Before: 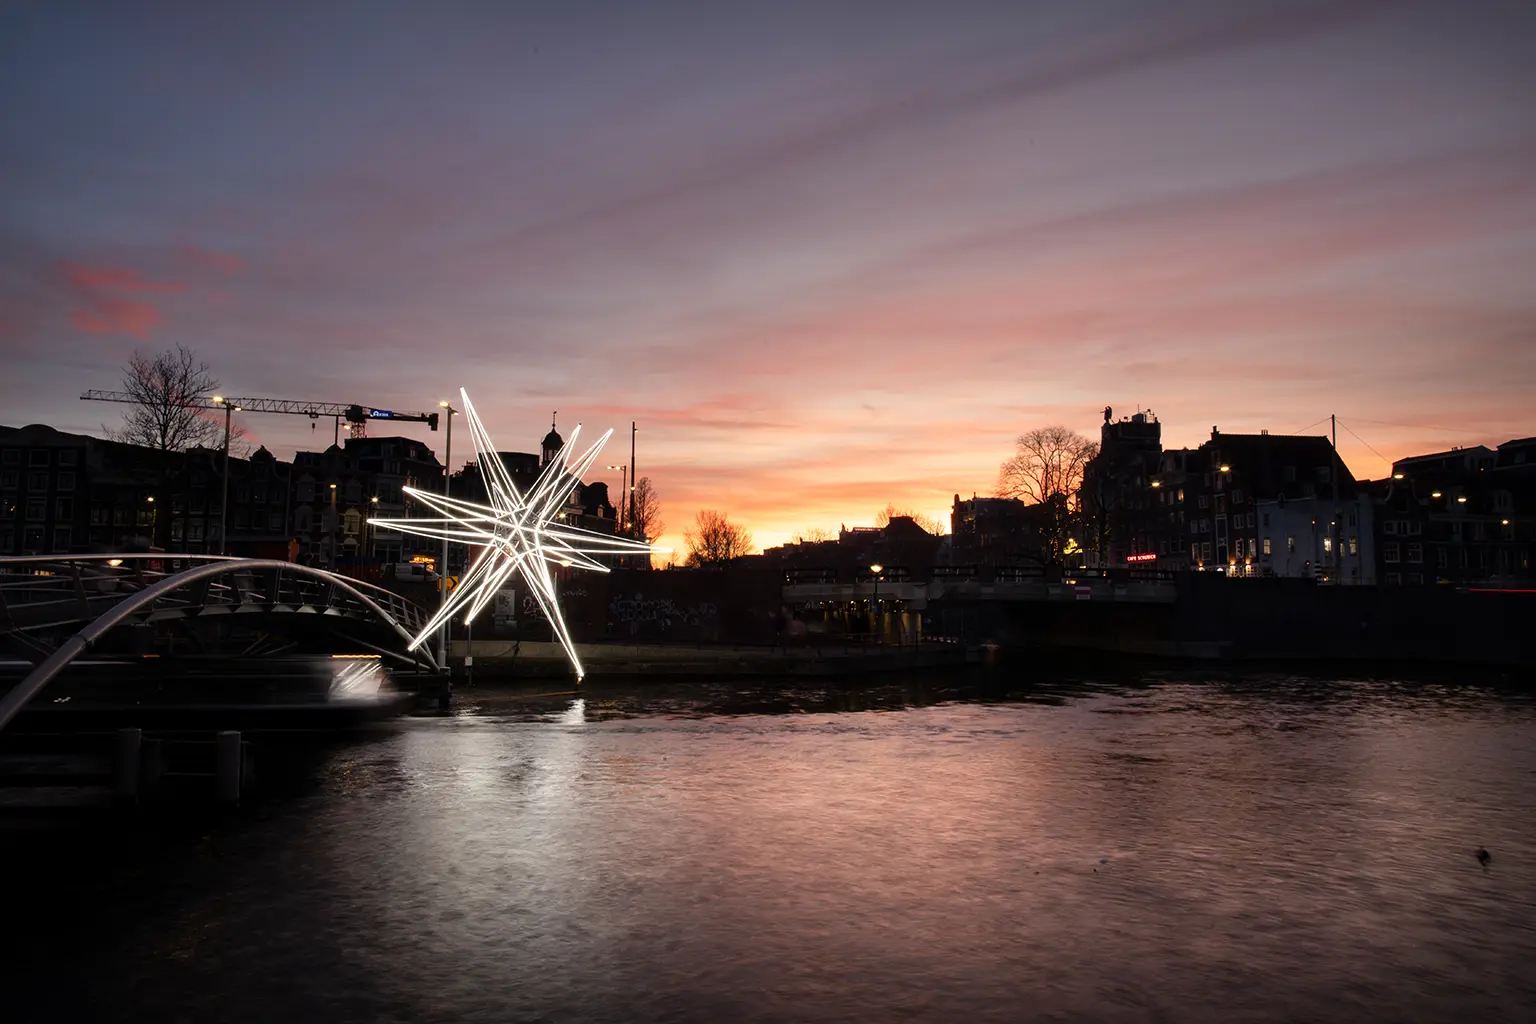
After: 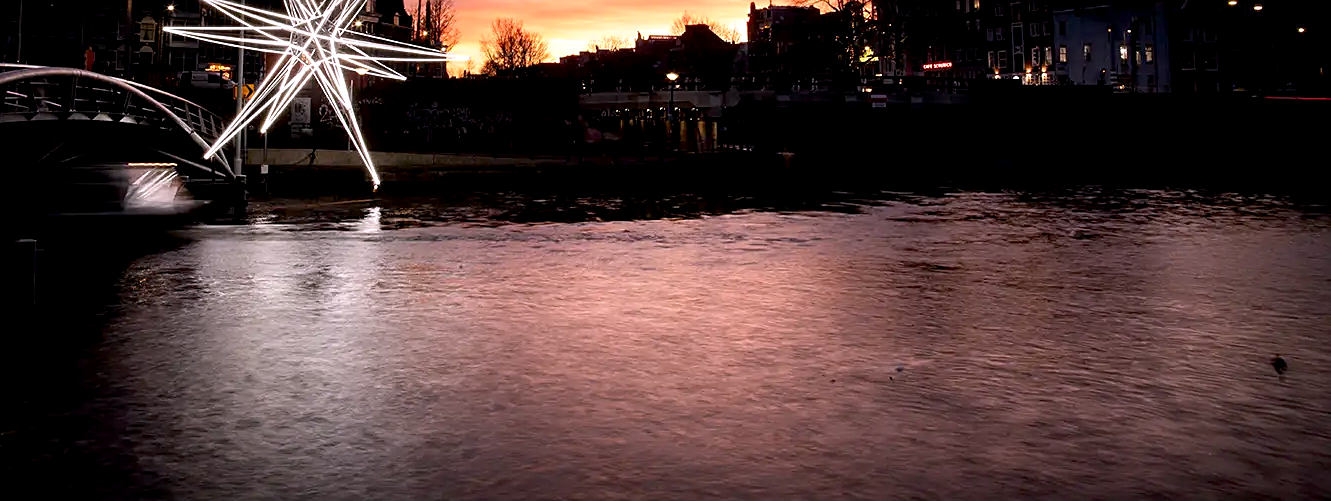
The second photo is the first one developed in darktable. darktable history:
exposure: black level correction 0.007, exposure 0.159 EV, compensate highlight preservation false
sharpen: on, module defaults
crop and rotate: left 13.306%, top 48.129%, bottom 2.928%
white balance: red 1.05, blue 1.072
